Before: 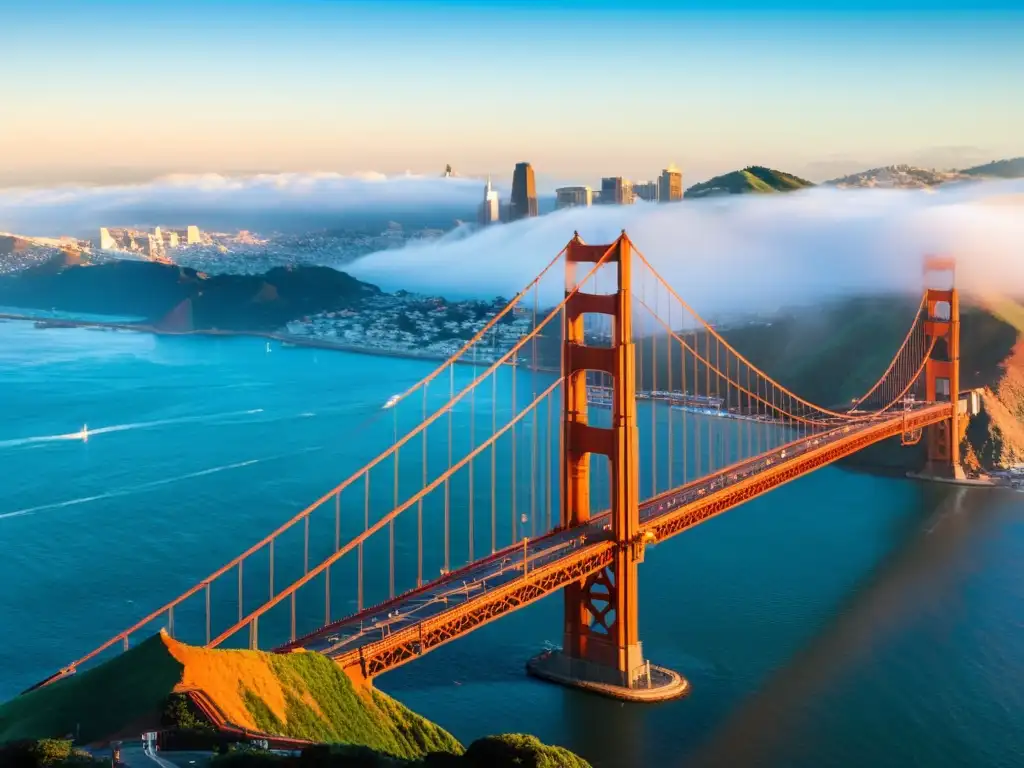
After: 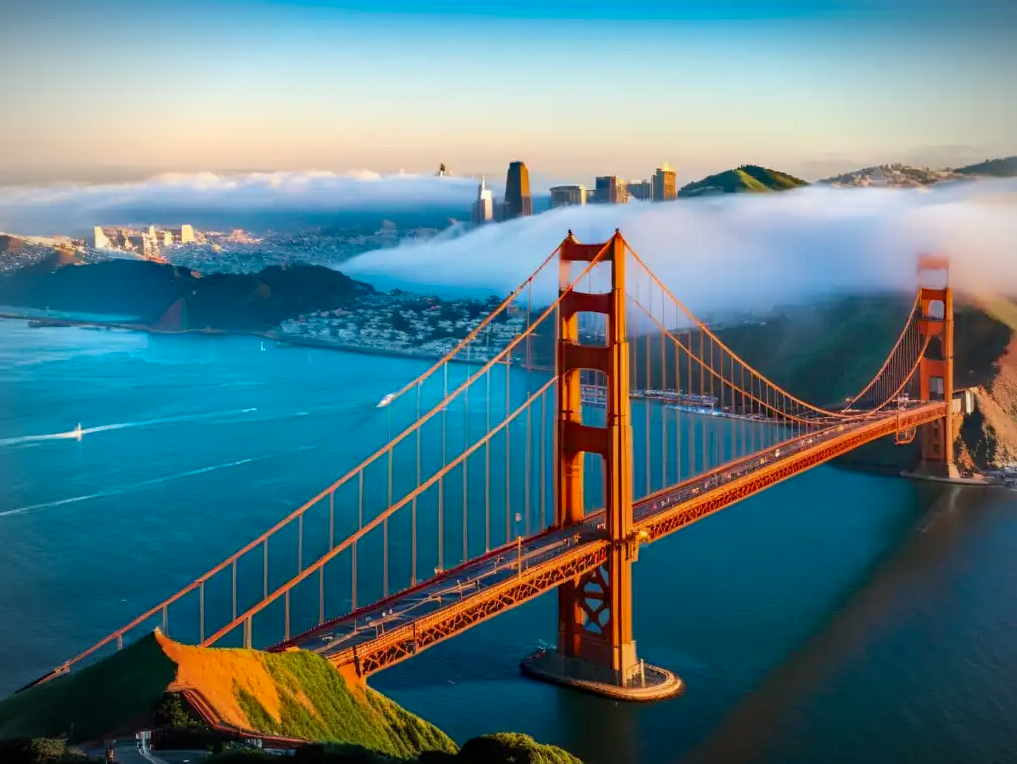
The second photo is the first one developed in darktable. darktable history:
crop and rotate: left 0.614%, top 0.179%, bottom 0.309%
base curve: curves: ch0 [(0, 0) (0.303, 0.277) (1, 1)]
vignetting: on, module defaults
haze removal: strength 0.4, distance 0.22, compatibility mode true, adaptive false
